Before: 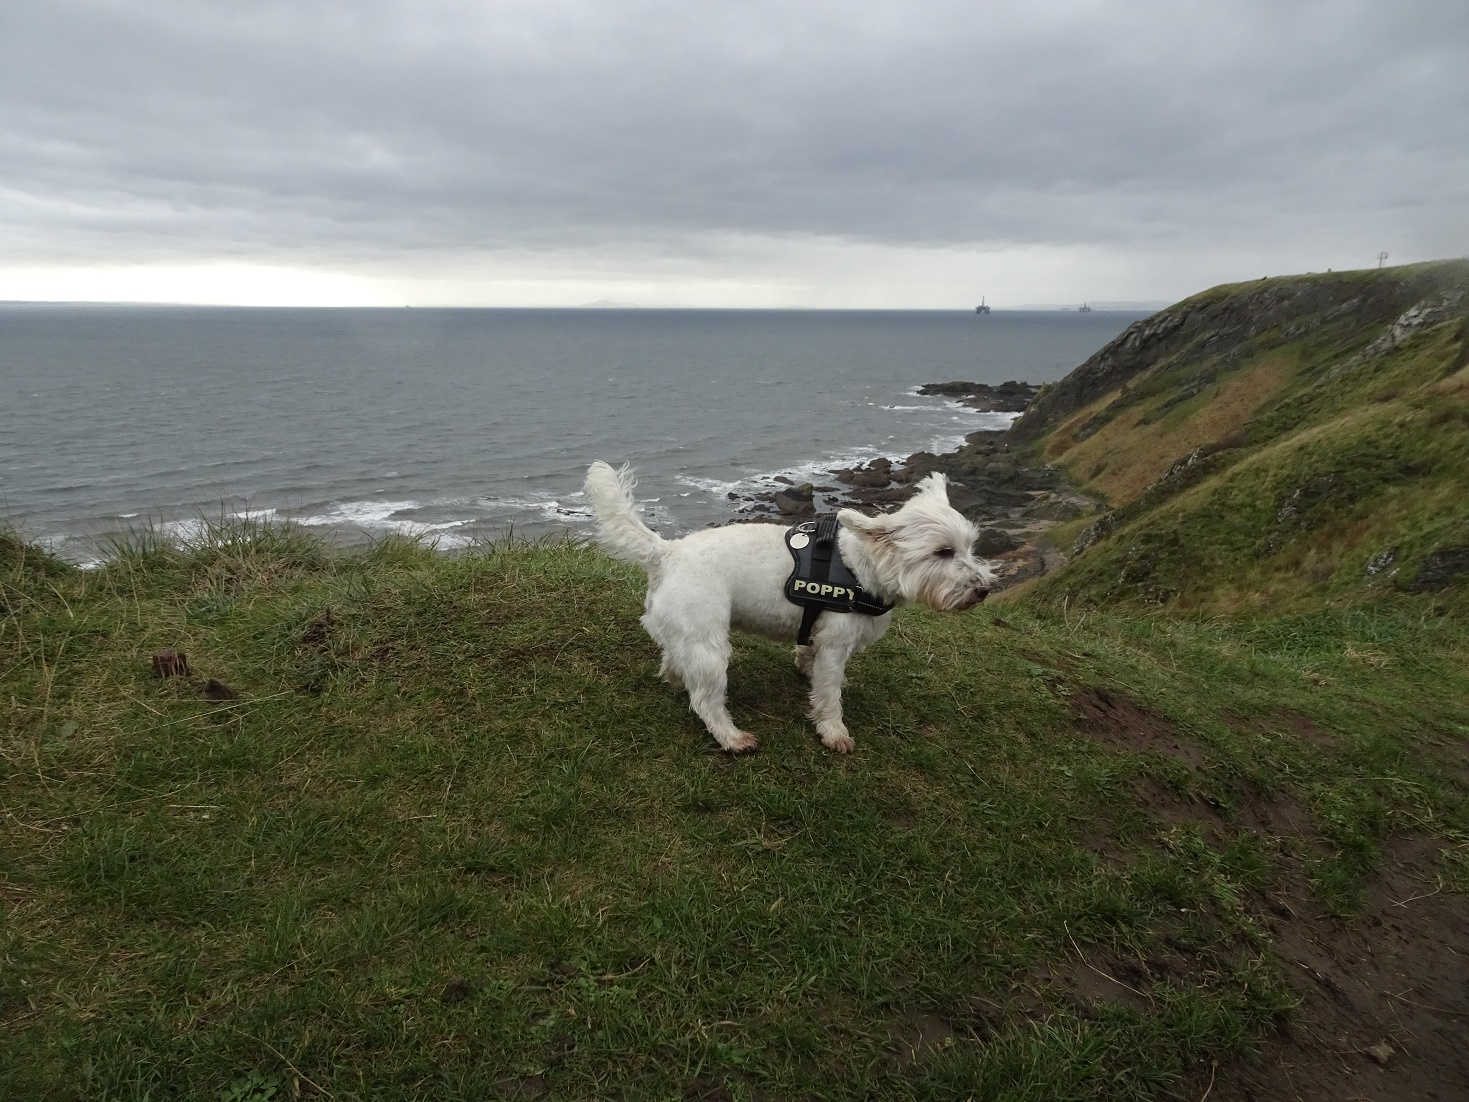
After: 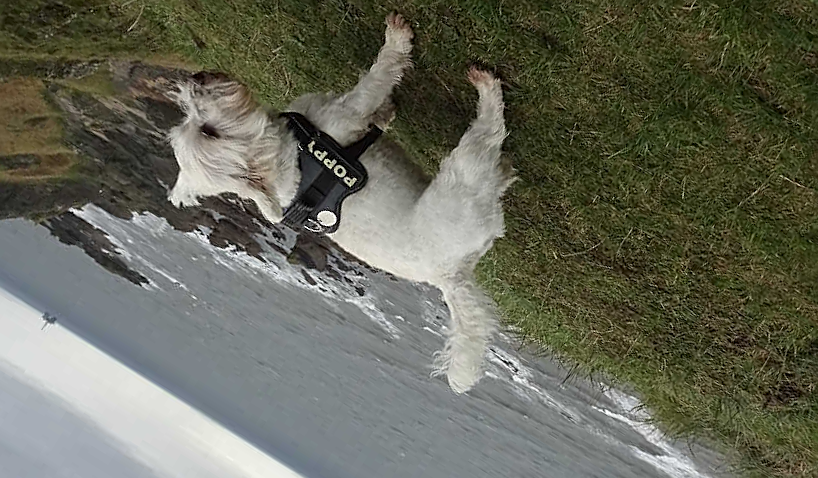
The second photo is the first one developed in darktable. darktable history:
crop and rotate: angle 148.29°, left 9.15%, top 15.681%, right 4.442%, bottom 16.913%
sharpen: on, module defaults
